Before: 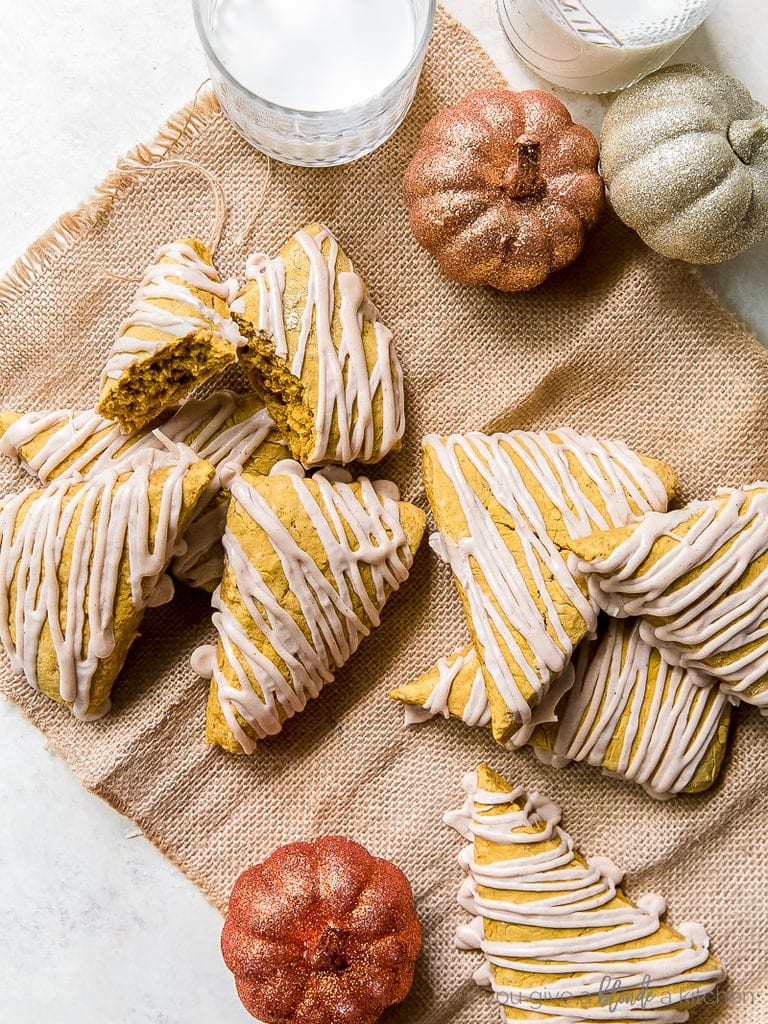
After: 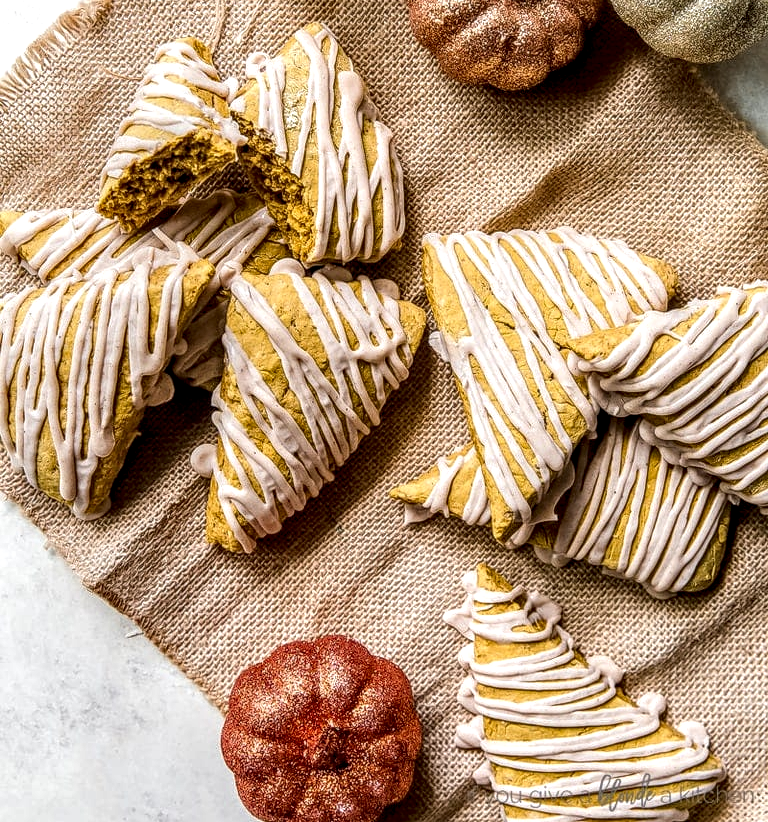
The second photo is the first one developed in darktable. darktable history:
crop and rotate: top 19.701%
local contrast: highlights 3%, shadows 2%, detail 182%
